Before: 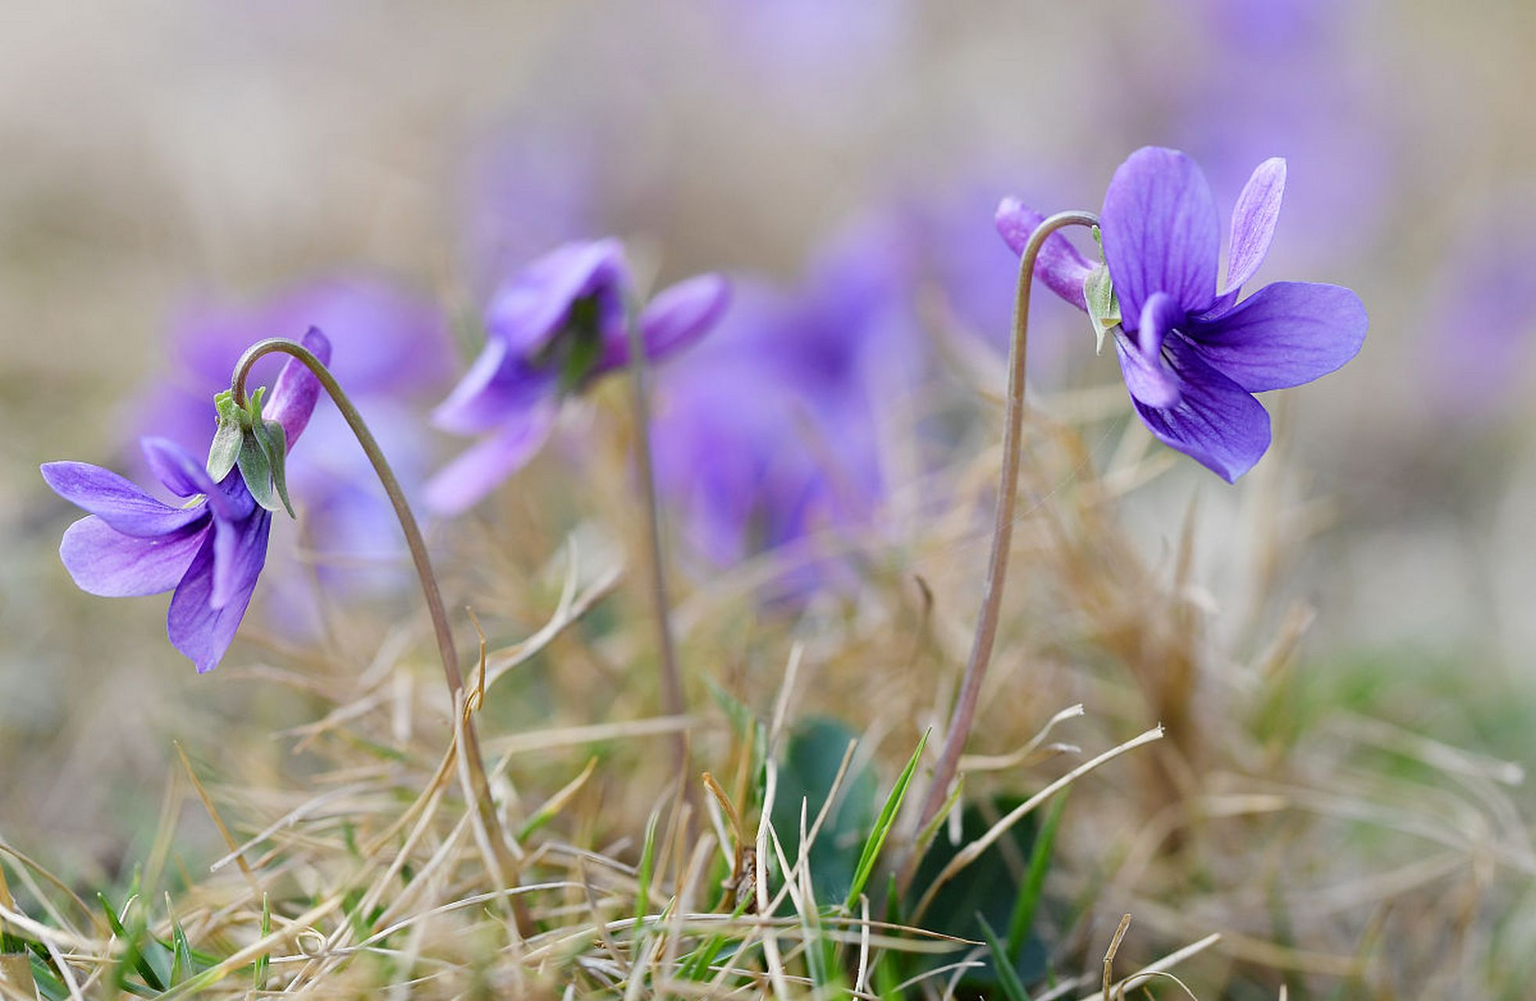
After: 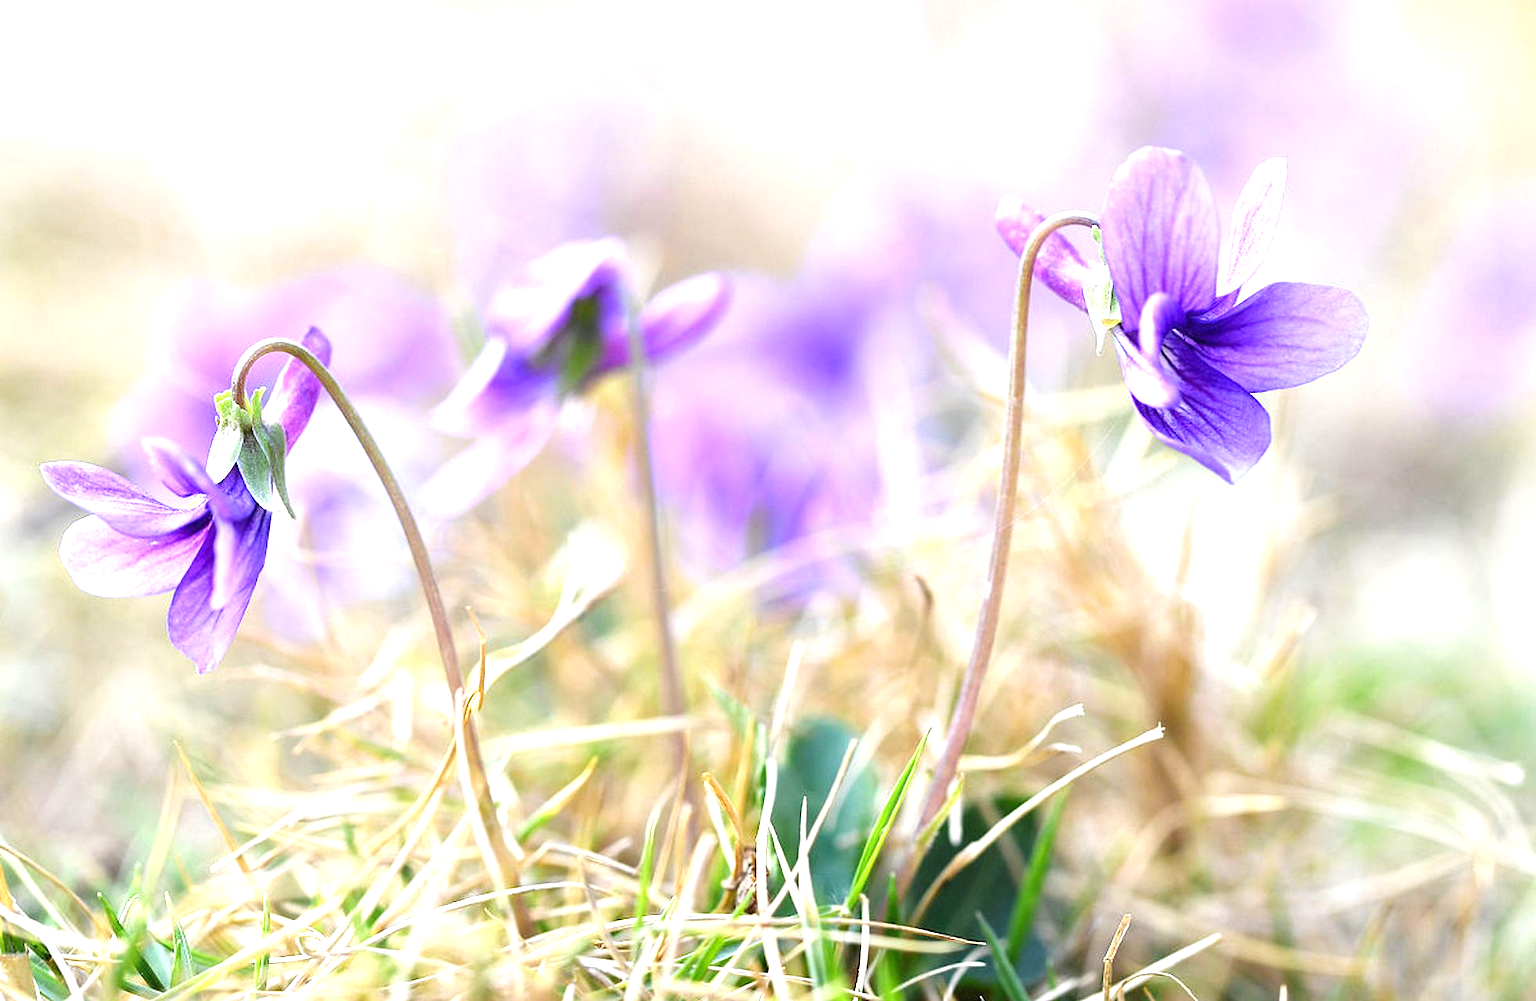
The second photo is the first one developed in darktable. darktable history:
exposure: black level correction 0, exposure 1.37 EV, compensate highlight preservation false
